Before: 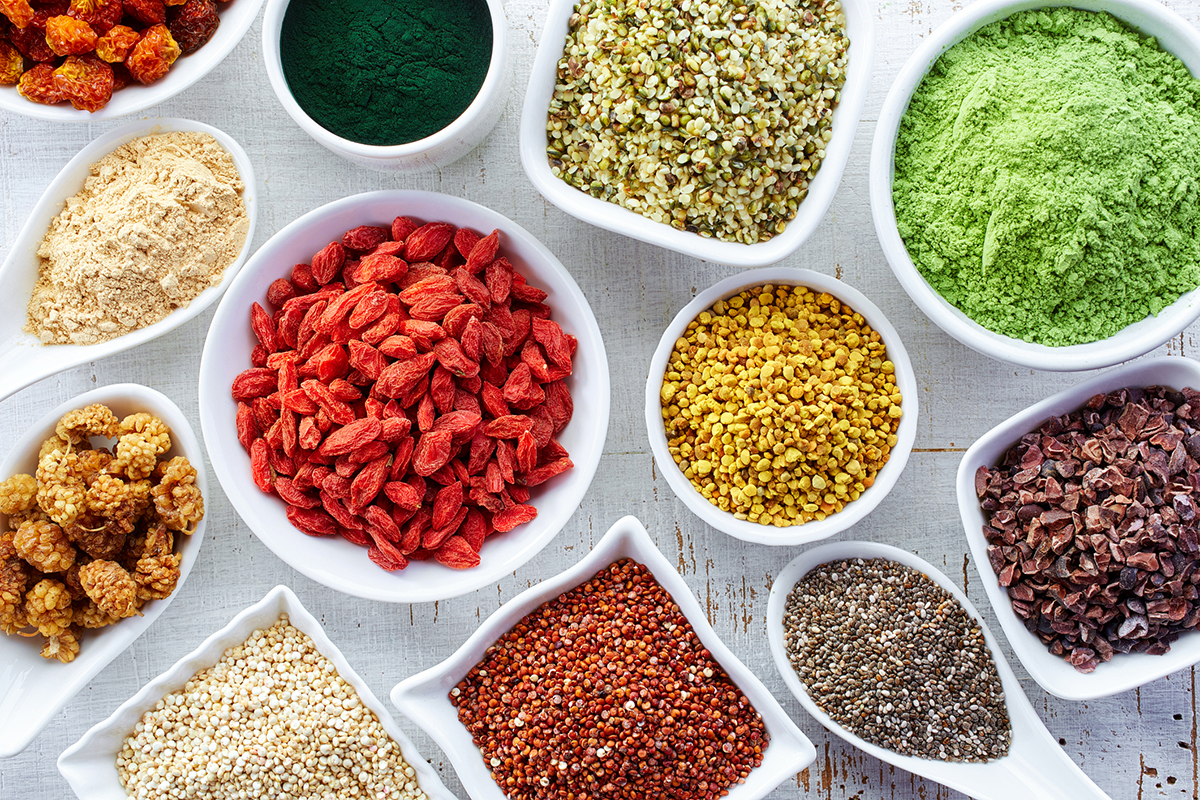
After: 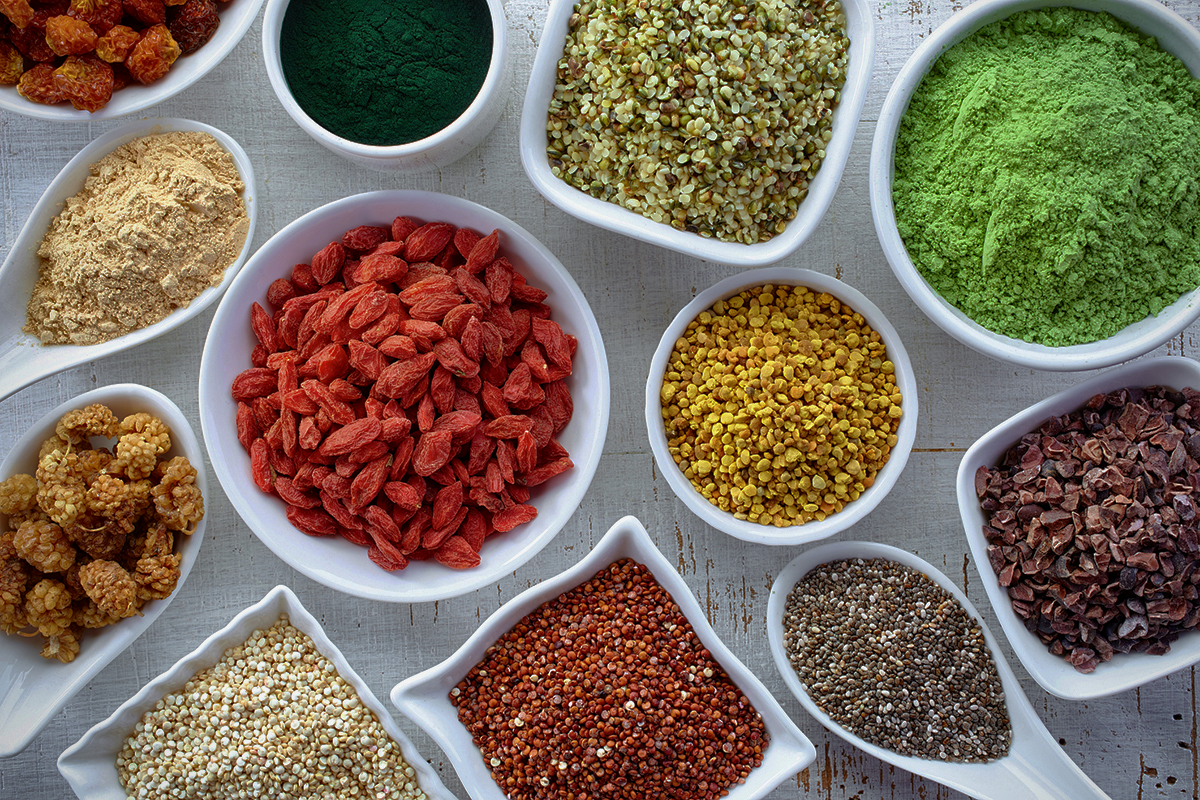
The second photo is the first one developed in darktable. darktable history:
shadows and highlights: white point adjustment -3.75, highlights -63.37, soften with gaussian
vignetting: saturation -0.031, unbound false
contrast brightness saturation: contrast 0.045
base curve: curves: ch0 [(0, 0) (0.826, 0.587) (1, 1)], preserve colors none
